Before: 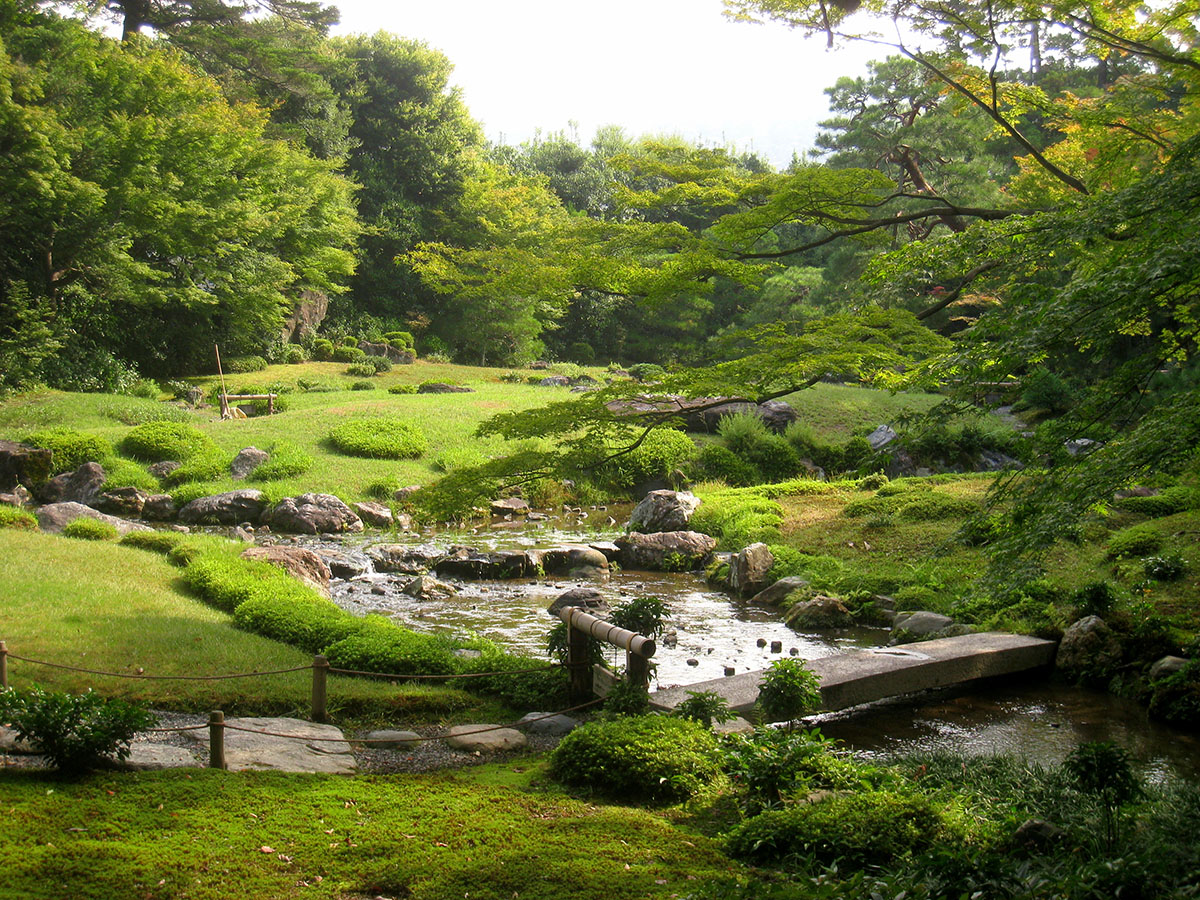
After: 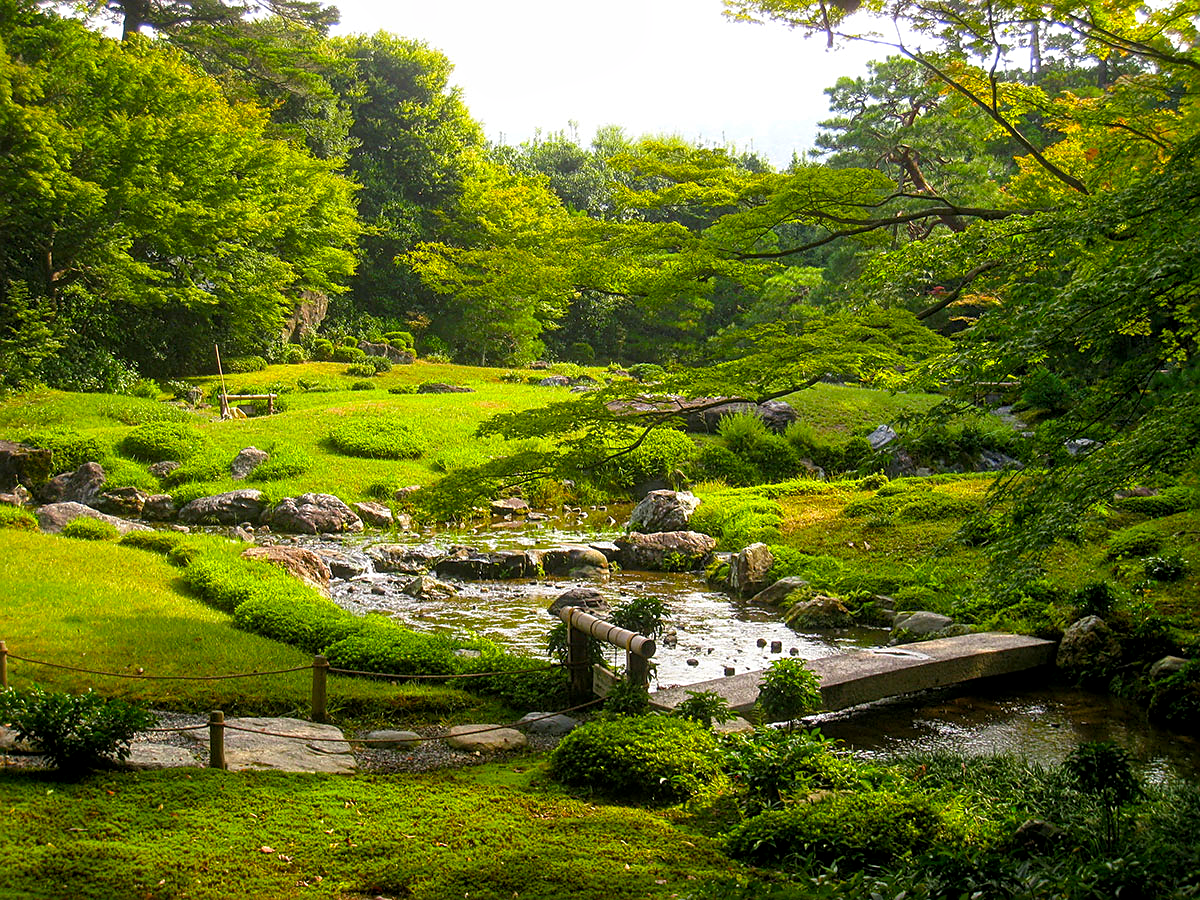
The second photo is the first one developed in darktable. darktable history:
color balance rgb: linear chroma grading › global chroma 15%, perceptual saturation grading › global saturation 30%
local contrast: on, module defaults
sharpen: on, module defaults
